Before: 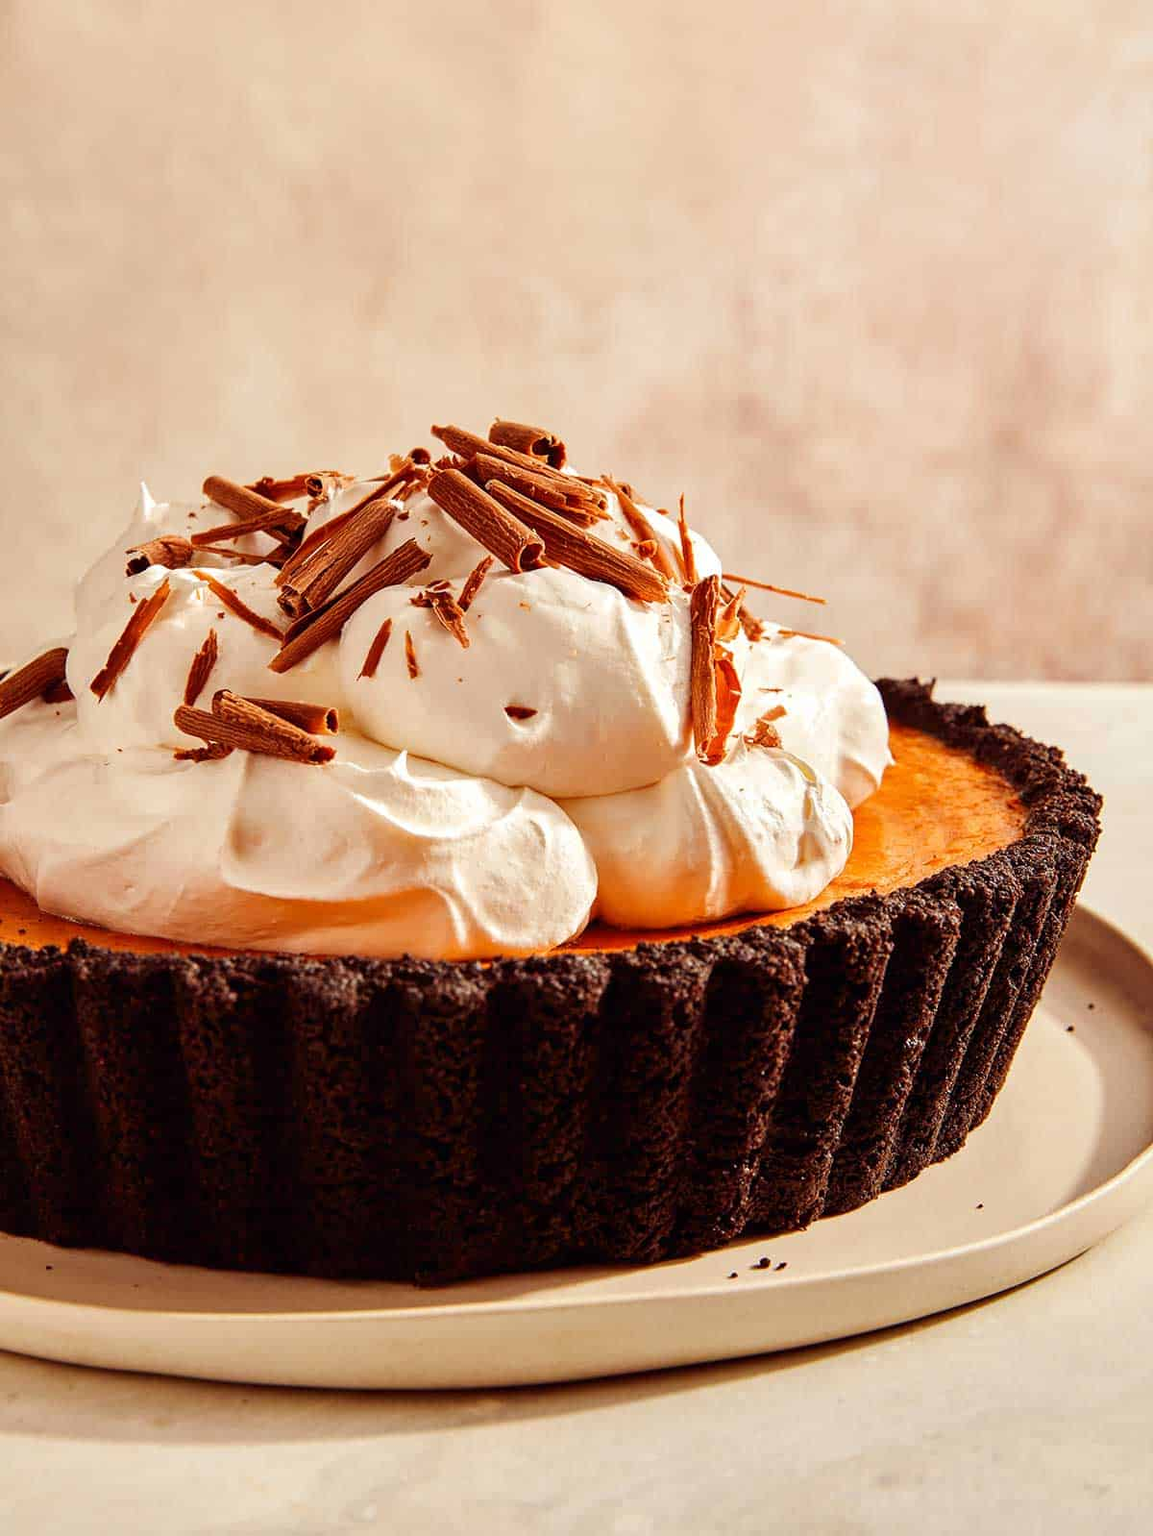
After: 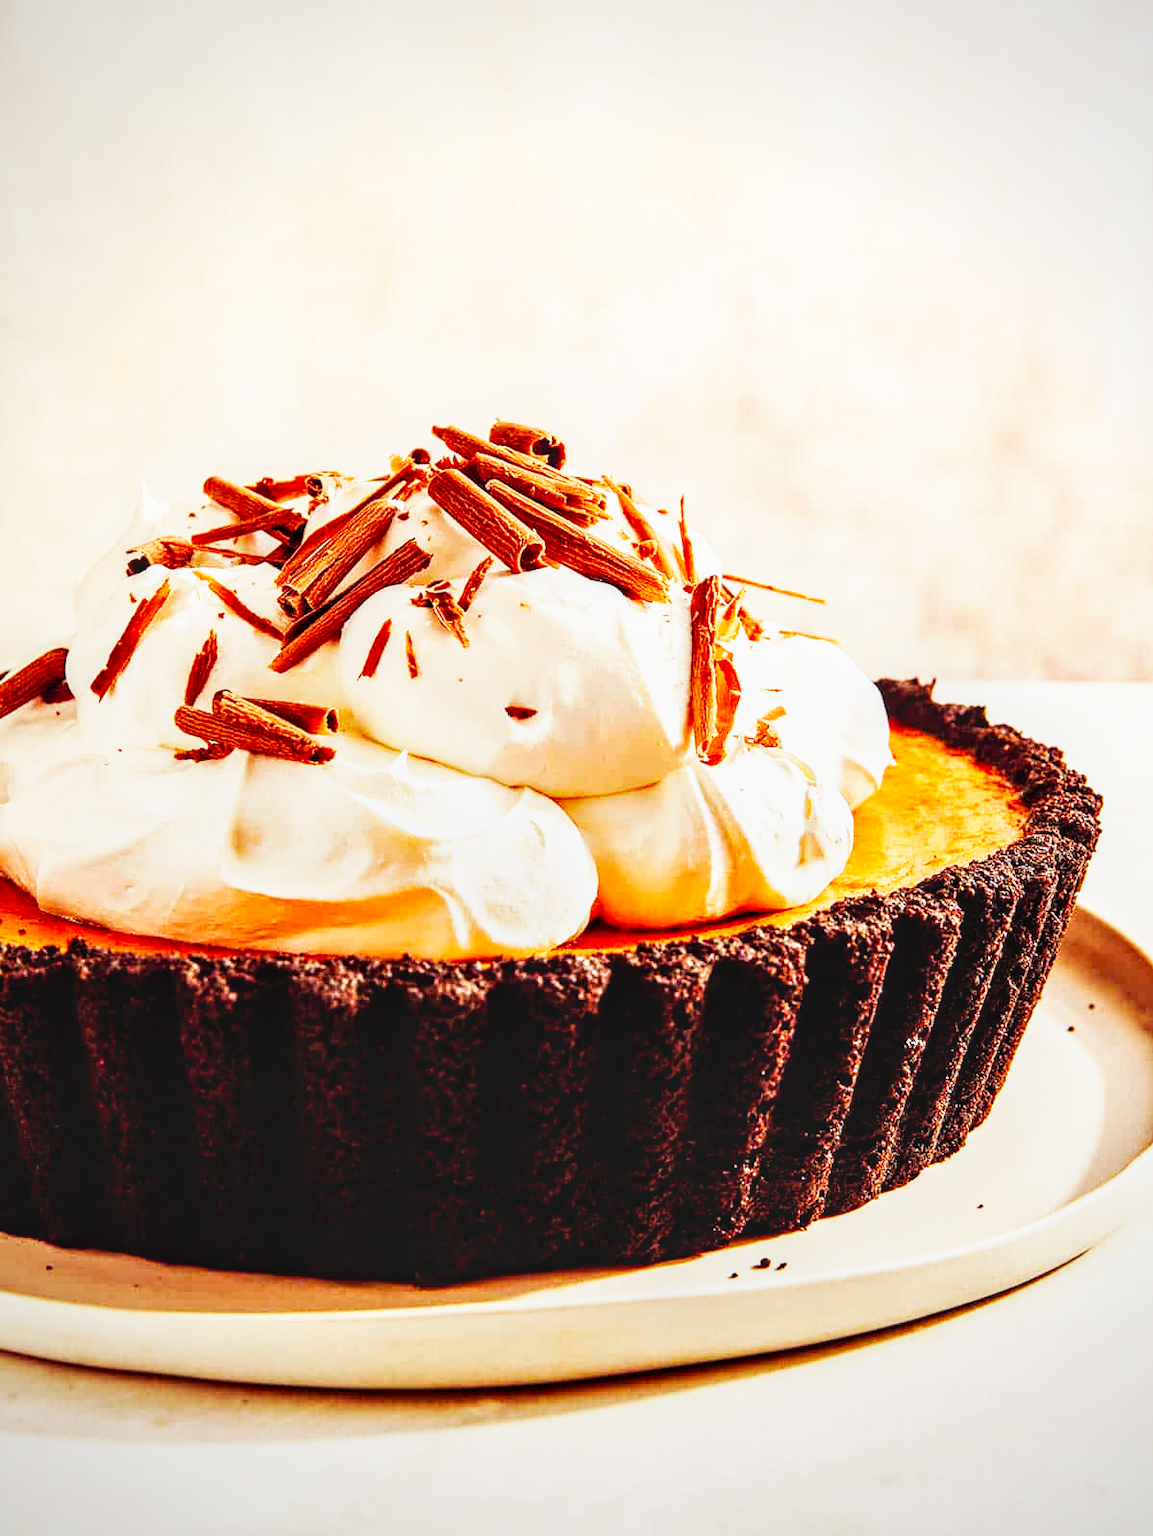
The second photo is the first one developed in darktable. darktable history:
local contrast: on, module defaults
vignetting: fall-off radius 81.15%, unbound false
base curve: curves: ch0 [(0, 0) (0.007, 0.004) (0.027, 0.03) (0.046, 0.07) (0.207, 0.54) (0.442, 0.872) (0.673, 0.972) (1, 1)], preserve colors none
